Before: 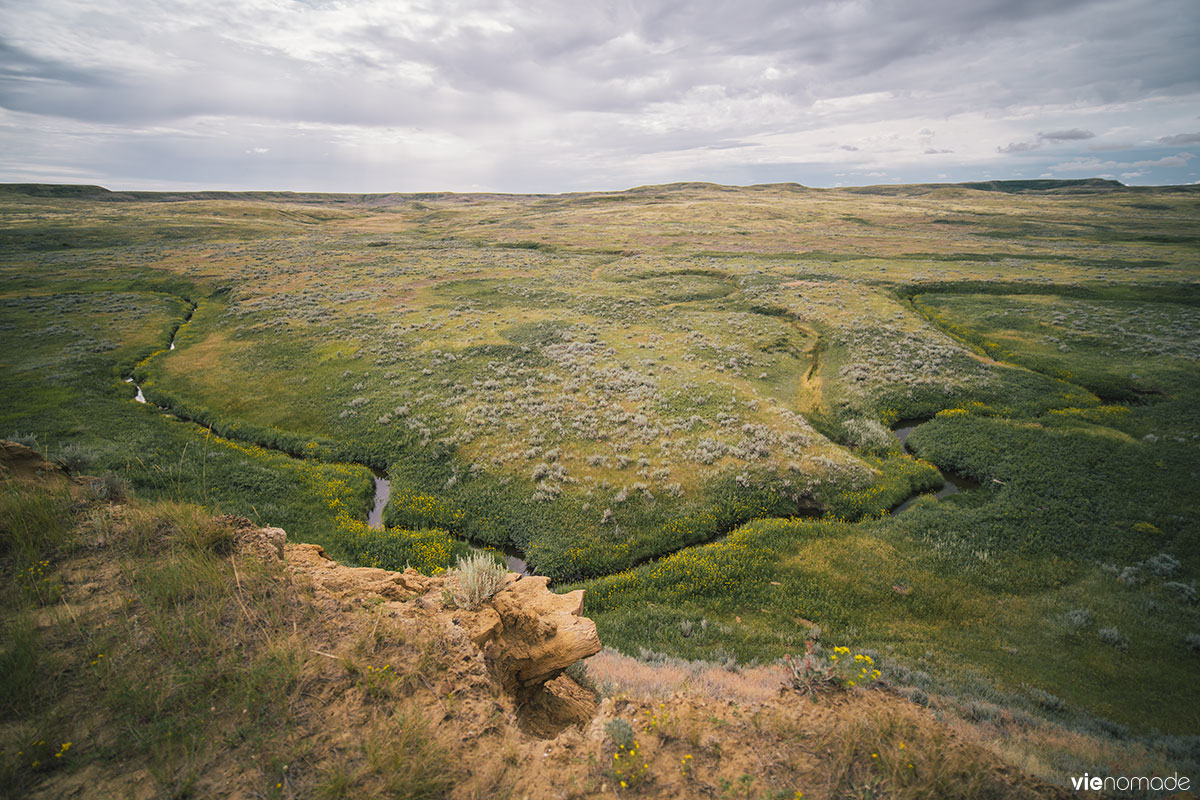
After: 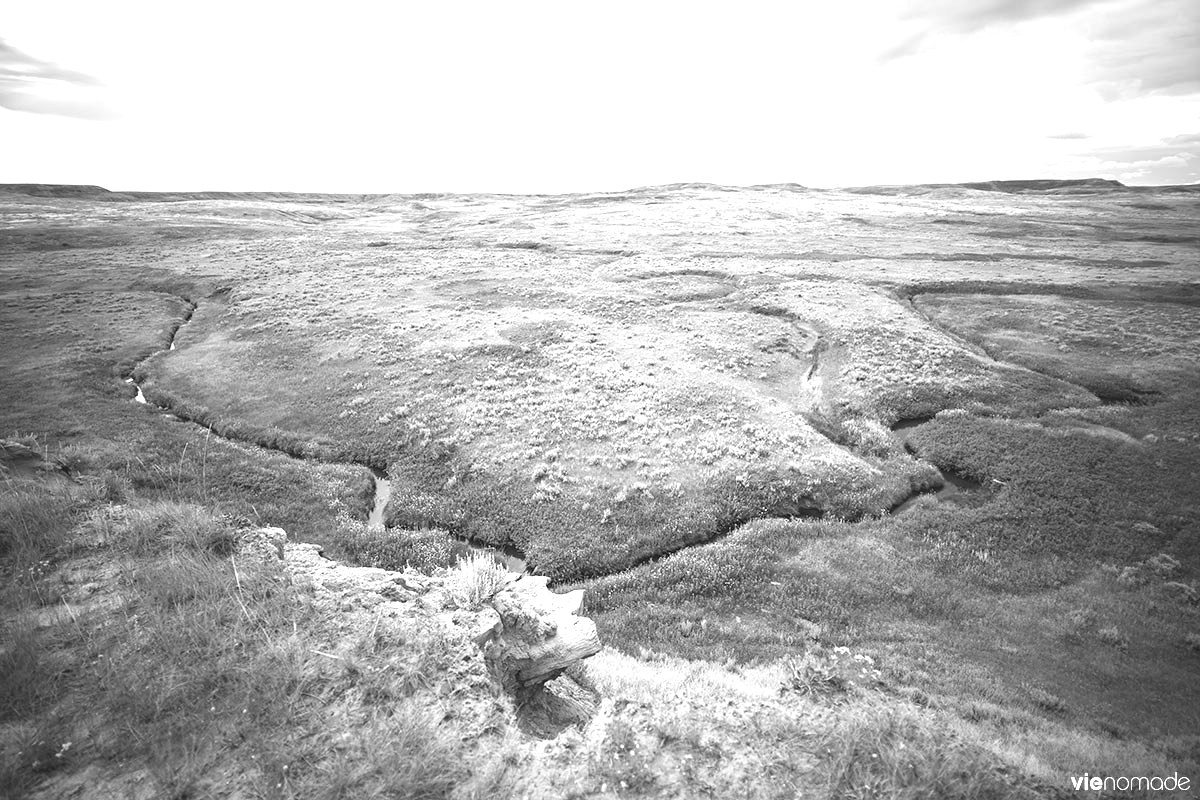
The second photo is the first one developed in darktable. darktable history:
exposure: black level correction 0, exposure 1.388 EV, compensate exposure bias true, compensate highlight preservation false
monochrome: on, module defaults
